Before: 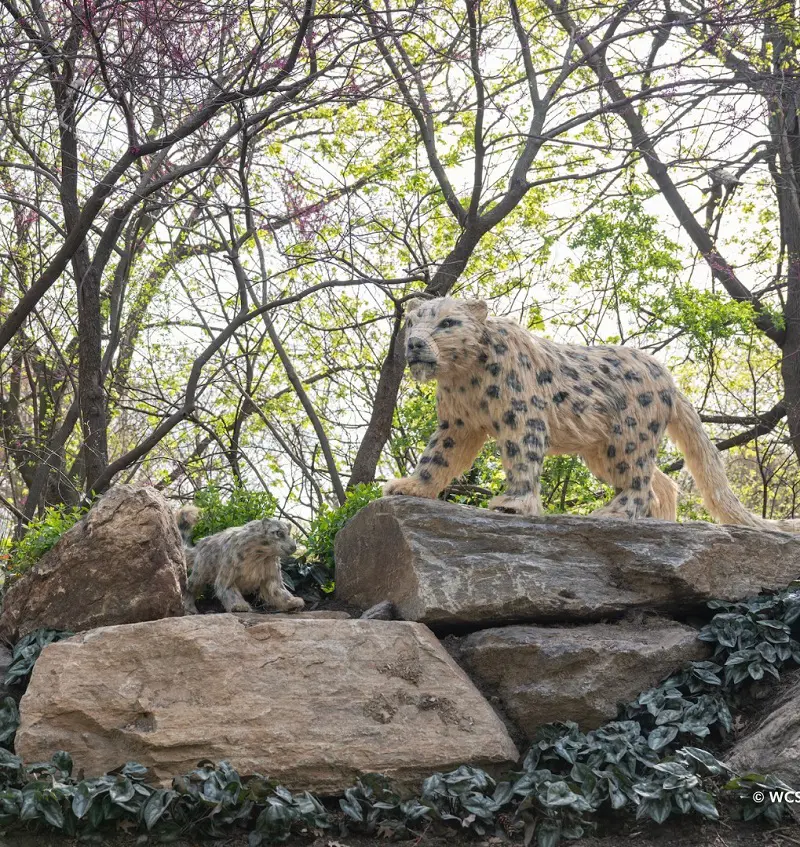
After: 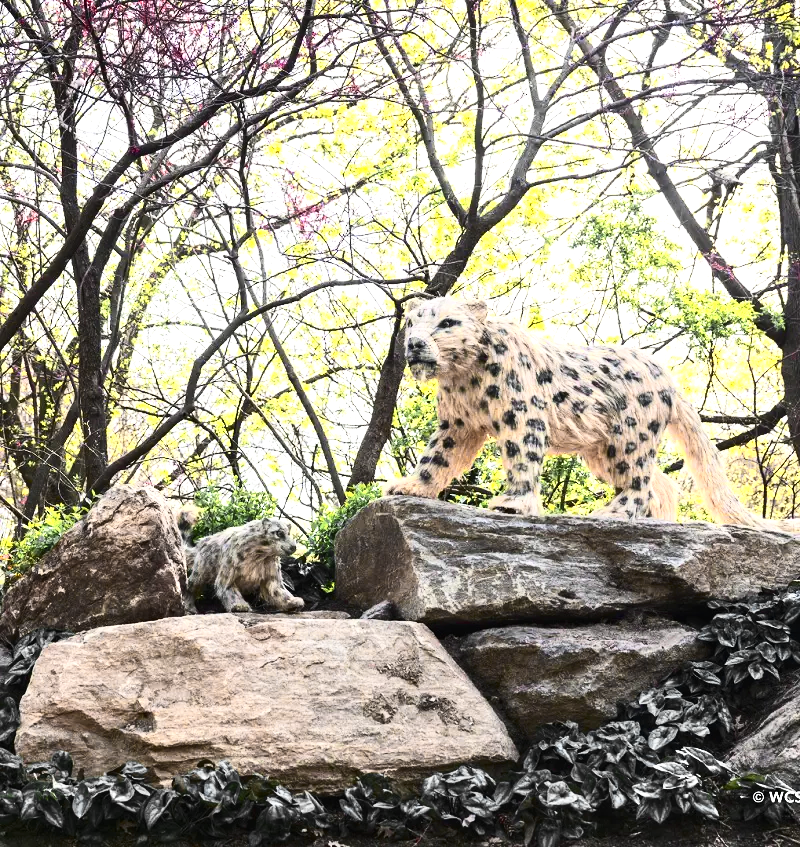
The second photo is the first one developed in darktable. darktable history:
color zones: curves: ch0 [(0.257, 0.558) (0.75, 0.565)]; ch1 [(0.004, 0.857) (0.14, 0.416) (0.257, 0.695) (0.442, 0.032) (0.736, 0.266) (0.891, 0.741)]; ch2 [(0, 0.623) (0.112, 0.436) (0.271, 0.474) (0.516, 0.64) (0.743, 0.286)]
tone equalizer: -8 EV -0.426 EV, -7 EV -0.4 EV, -6 EV -0.372 EV, -5 EV -0.217 EV, -3 EV 0.209 EV, -2 EV 0.342 EV, -1 EV 0.398 EV, +0 EV 0.393 EV, edges refinement/feathering 500, mask exposure compensation -1.57 EV, preserve details no
exposure: exposure 0.212 EV, compensate highlight preservation false
contrast brightness saturation: contrast 0.376, brightness 0.102
